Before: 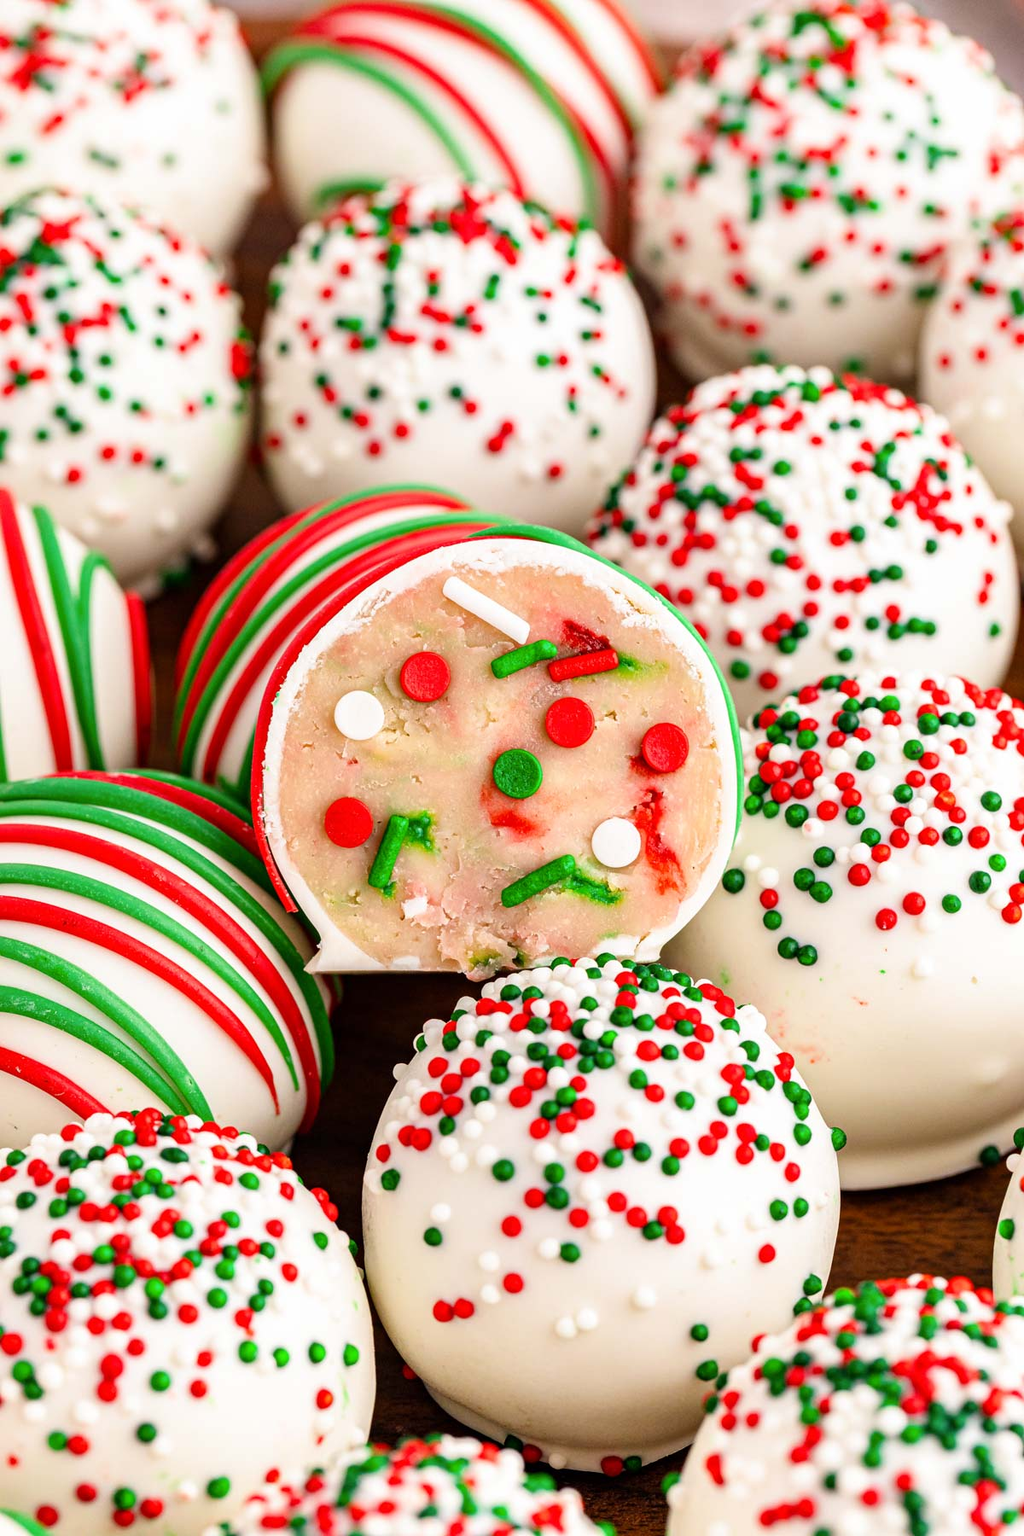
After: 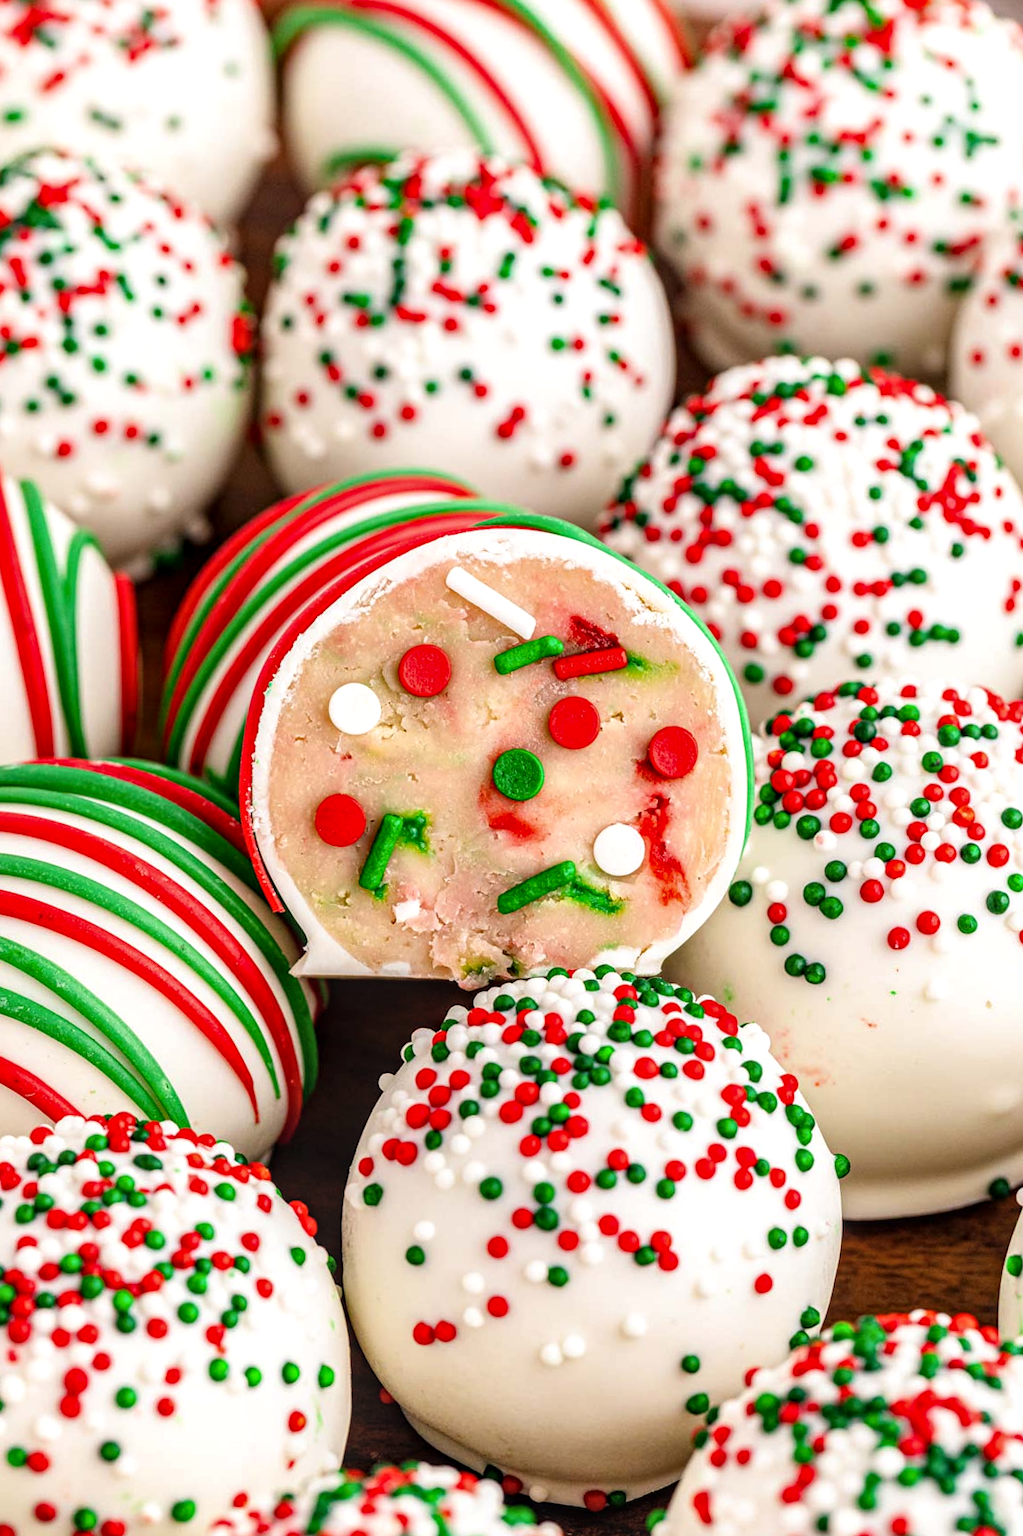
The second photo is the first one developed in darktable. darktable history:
local contrast: detail 130%
crop and rotate: angle -1.72°
